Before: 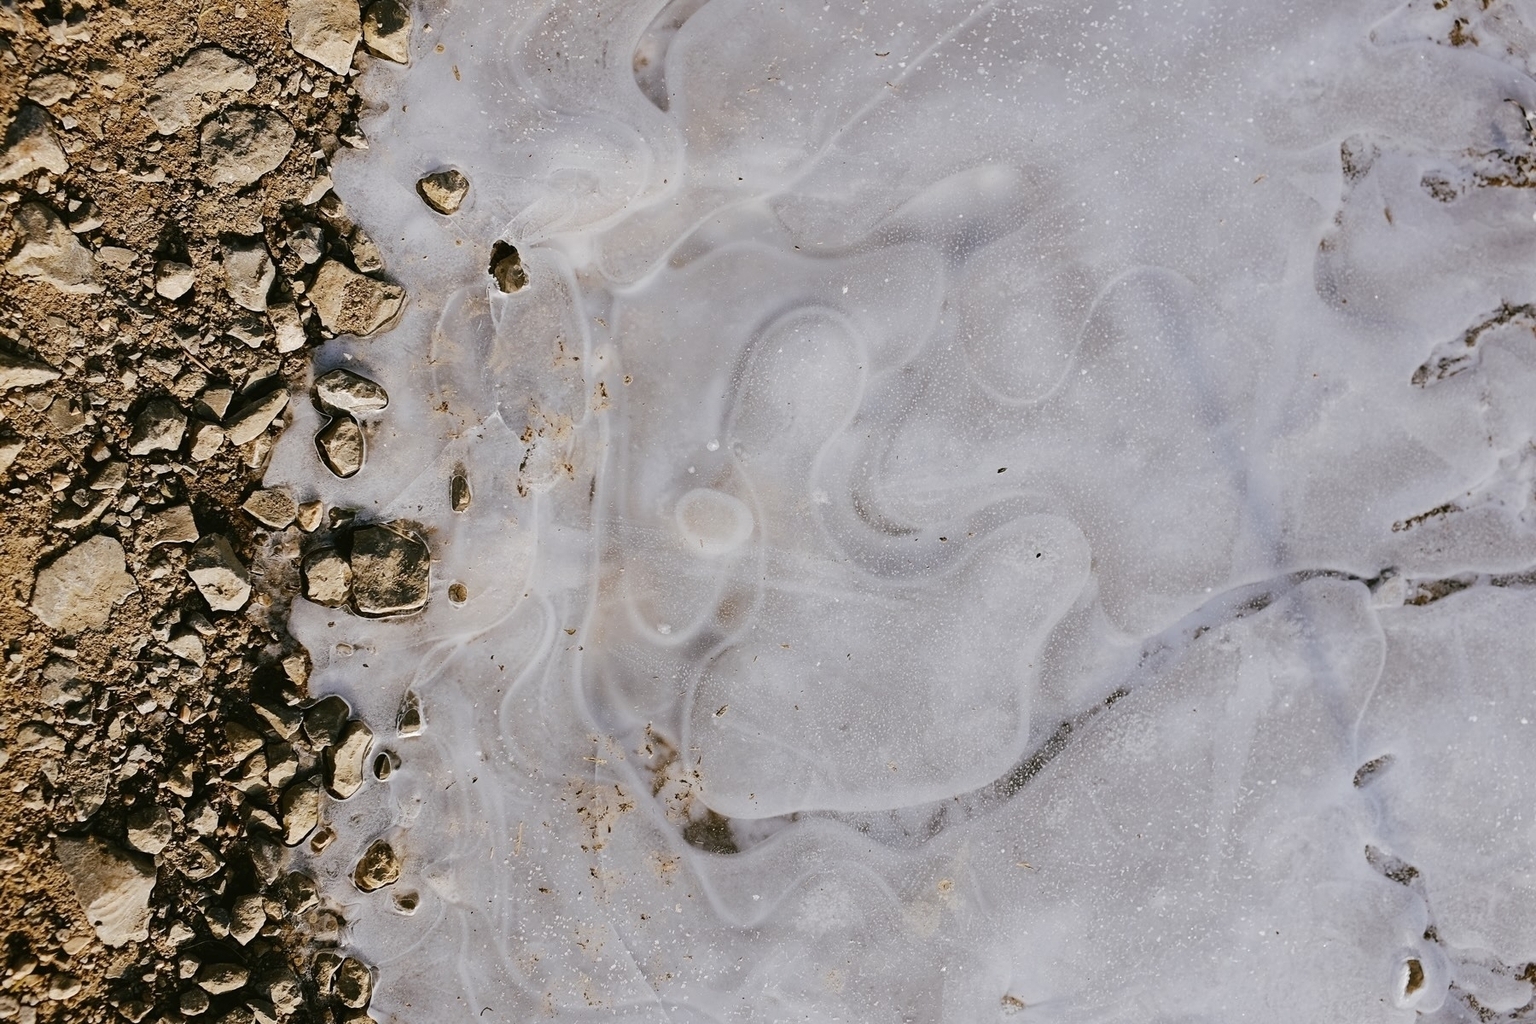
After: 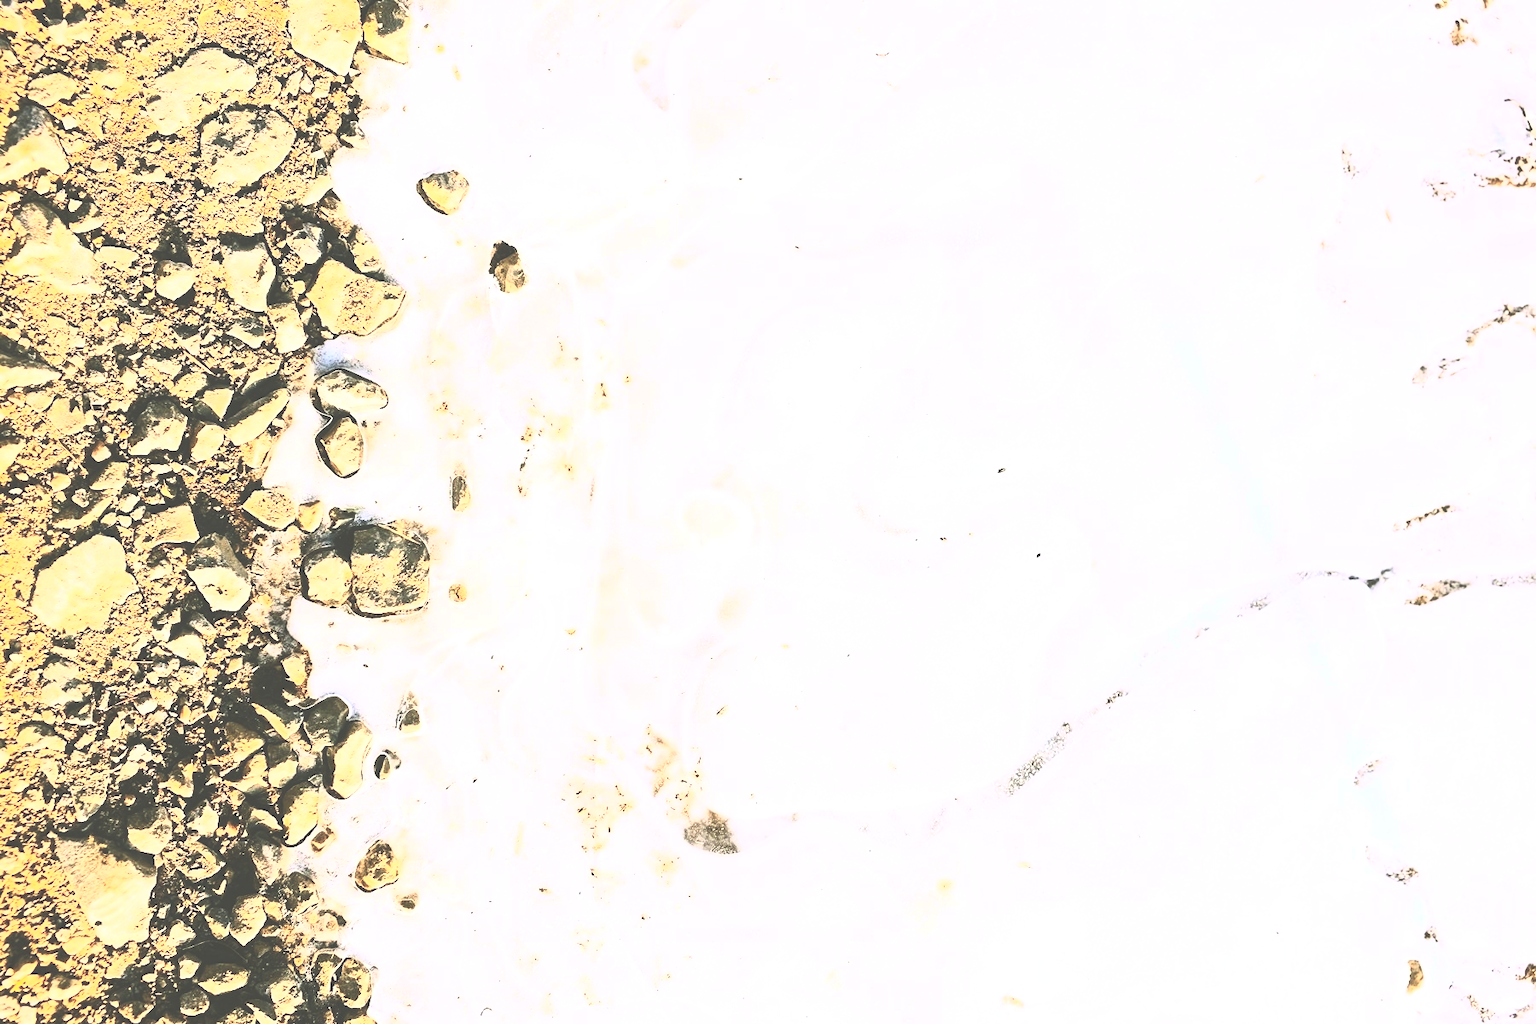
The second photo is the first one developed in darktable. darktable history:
exposure: black level correction -0.024, exposure 1.394 EV, compensate exposure bias true, compensate highlight preservation false
contrast brightness saturation: contrast 0.836, brightness 0.603, saturation 0.6
